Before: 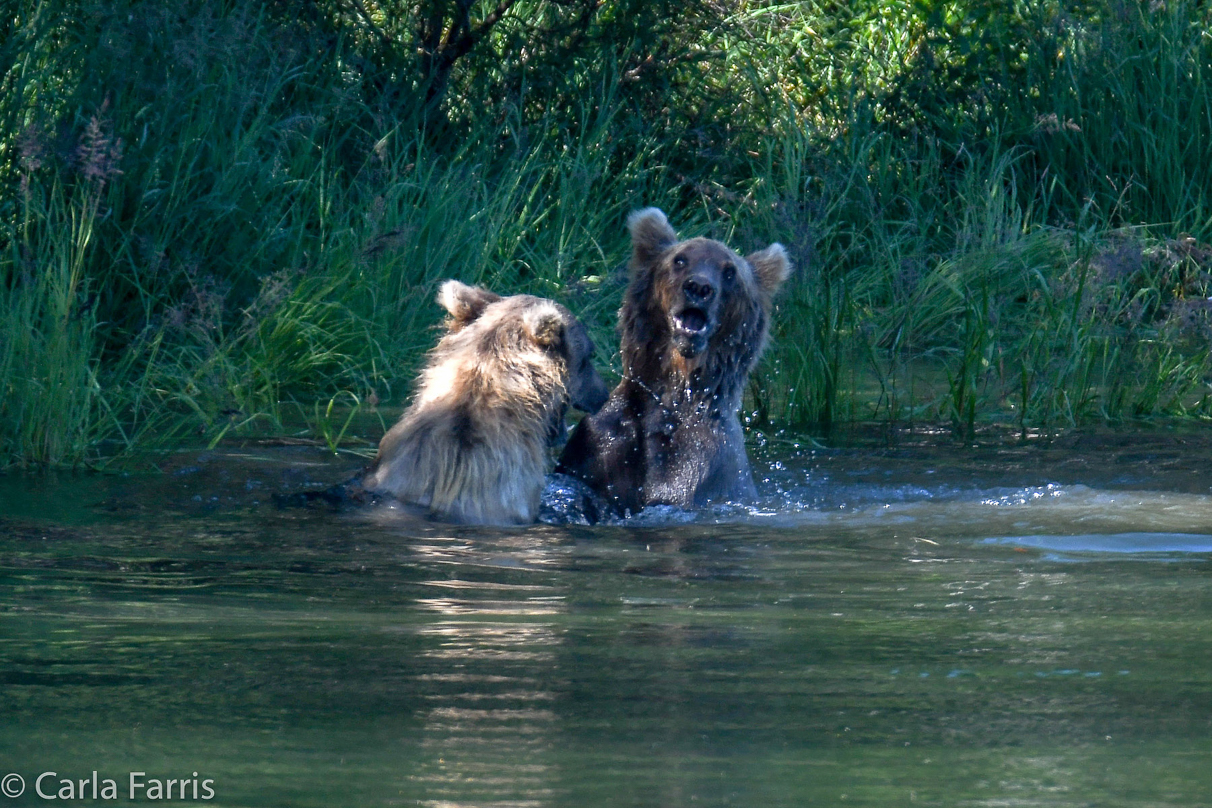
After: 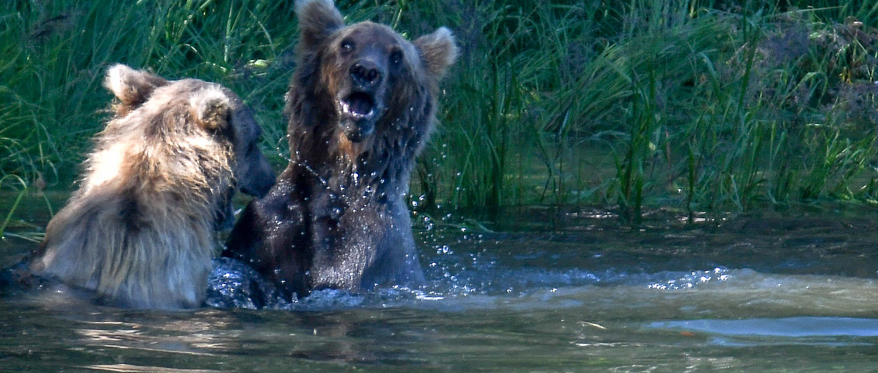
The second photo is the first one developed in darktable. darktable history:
crop and rotate: left 27.556%, top 26.821%, bottom 26.927%
